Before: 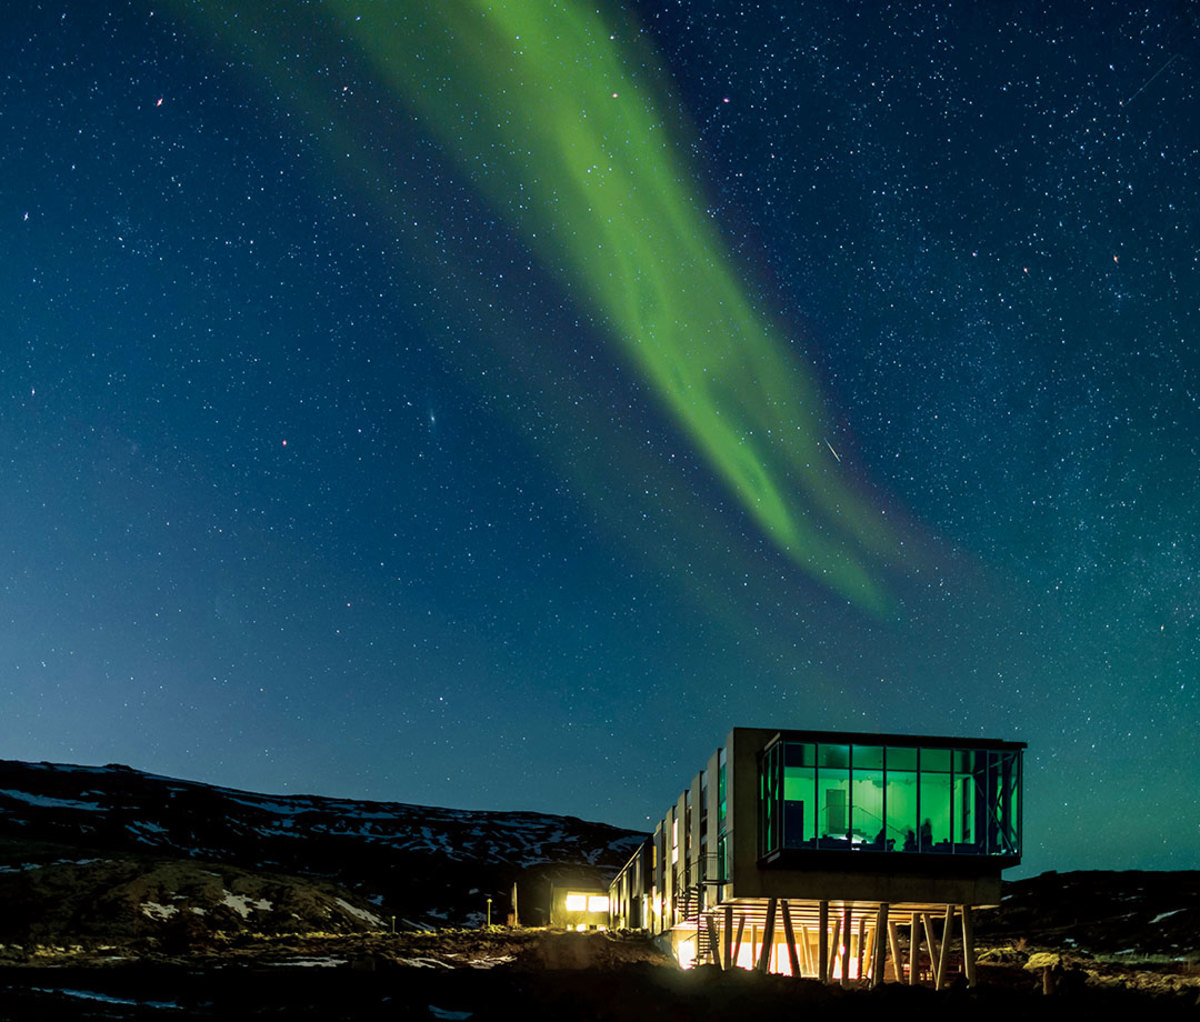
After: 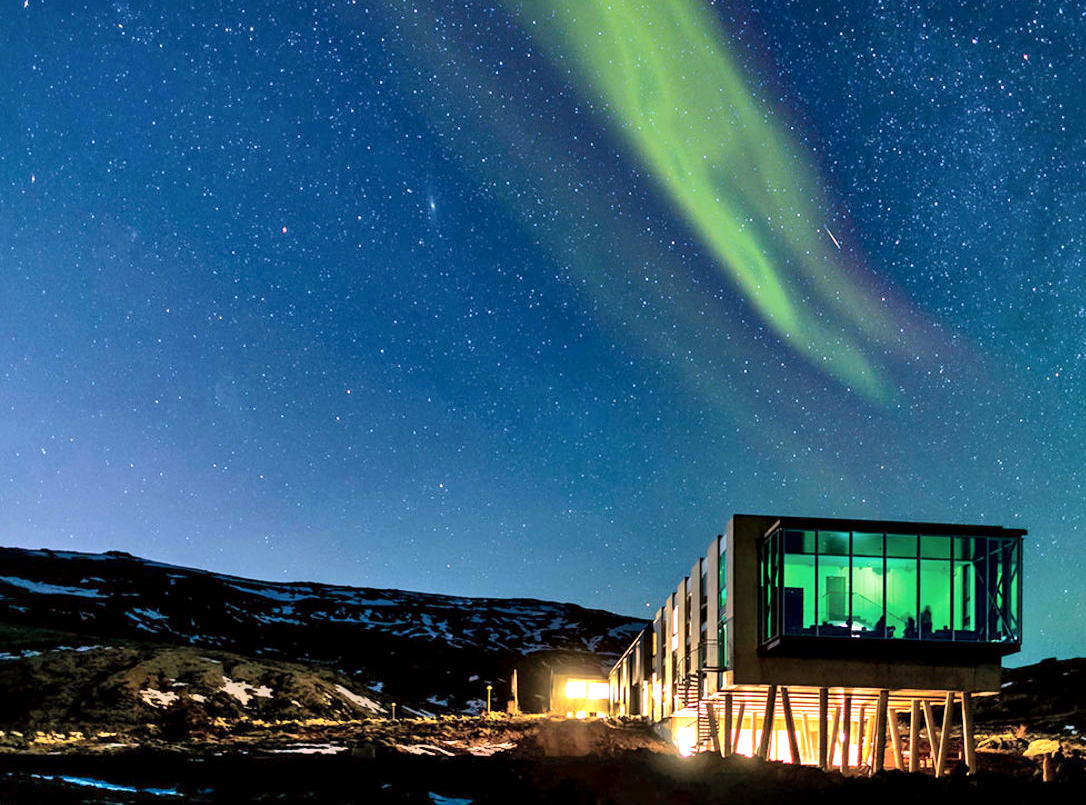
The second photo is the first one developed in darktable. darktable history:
shadows and highlights: highlights color adjustment 0%, soften with gaussian
exposure: black level correction 0, exposure 0.7 EV, compensate exposure bias true, compensate highlight preservation false
white balance: red 1.188, blue 1.11
local contrast: mode bilateral grid, contrast 20, coarseness 100, detail 150%, midtone range 0.2
crop: top 20.916%, right 9.437%, bottom 0.316%
